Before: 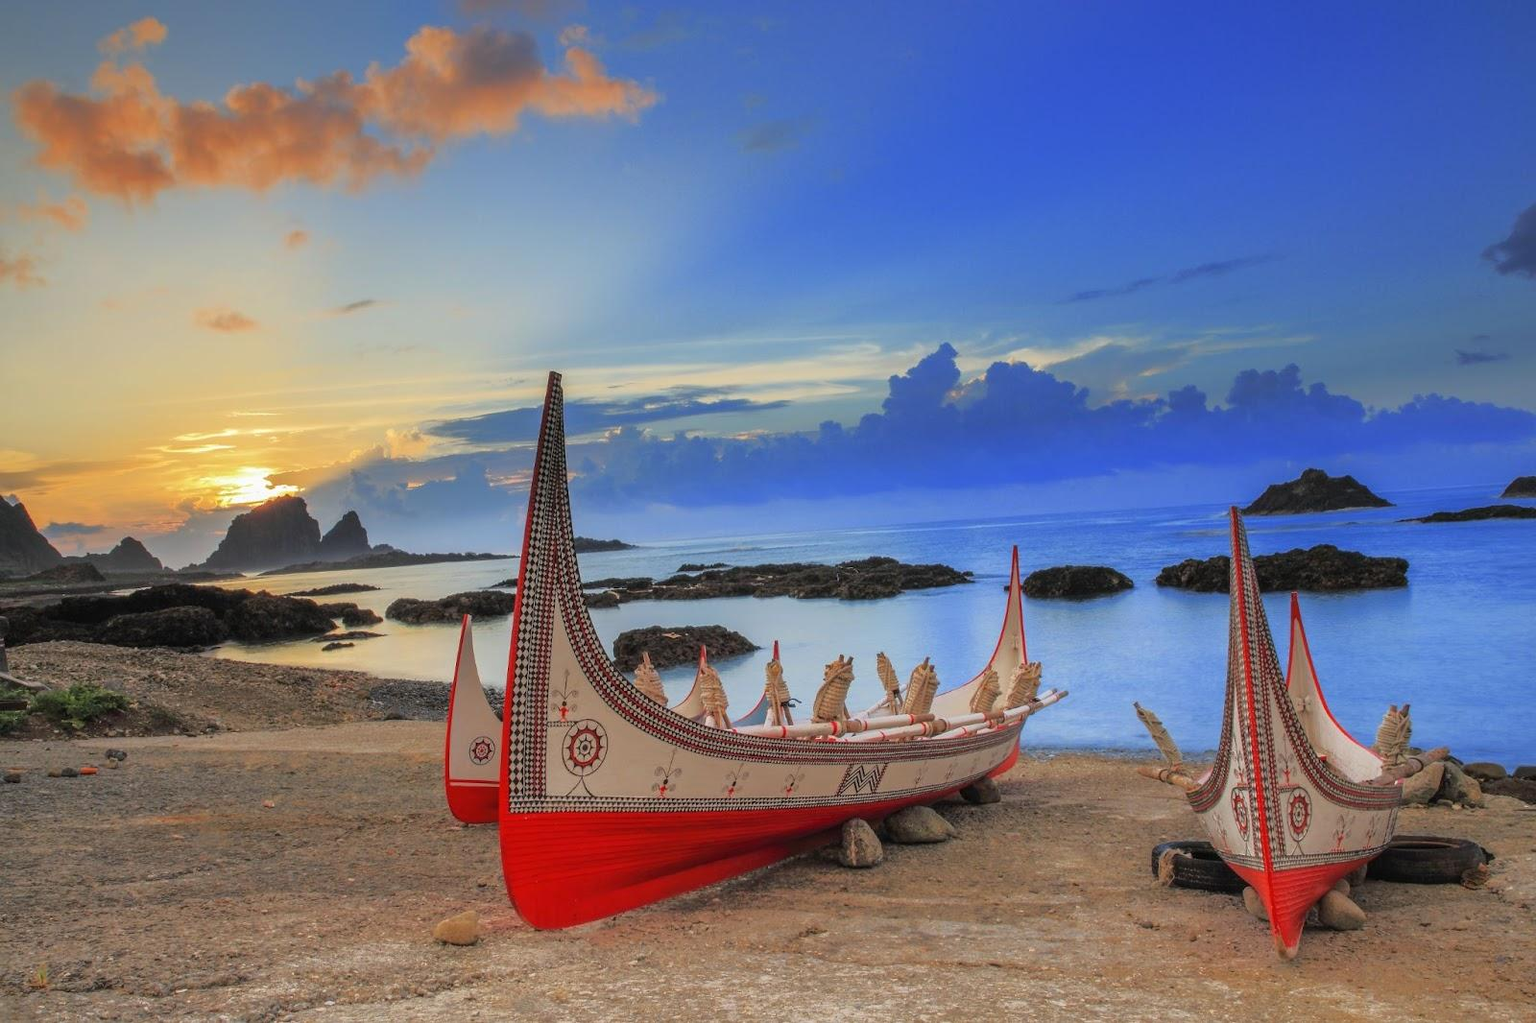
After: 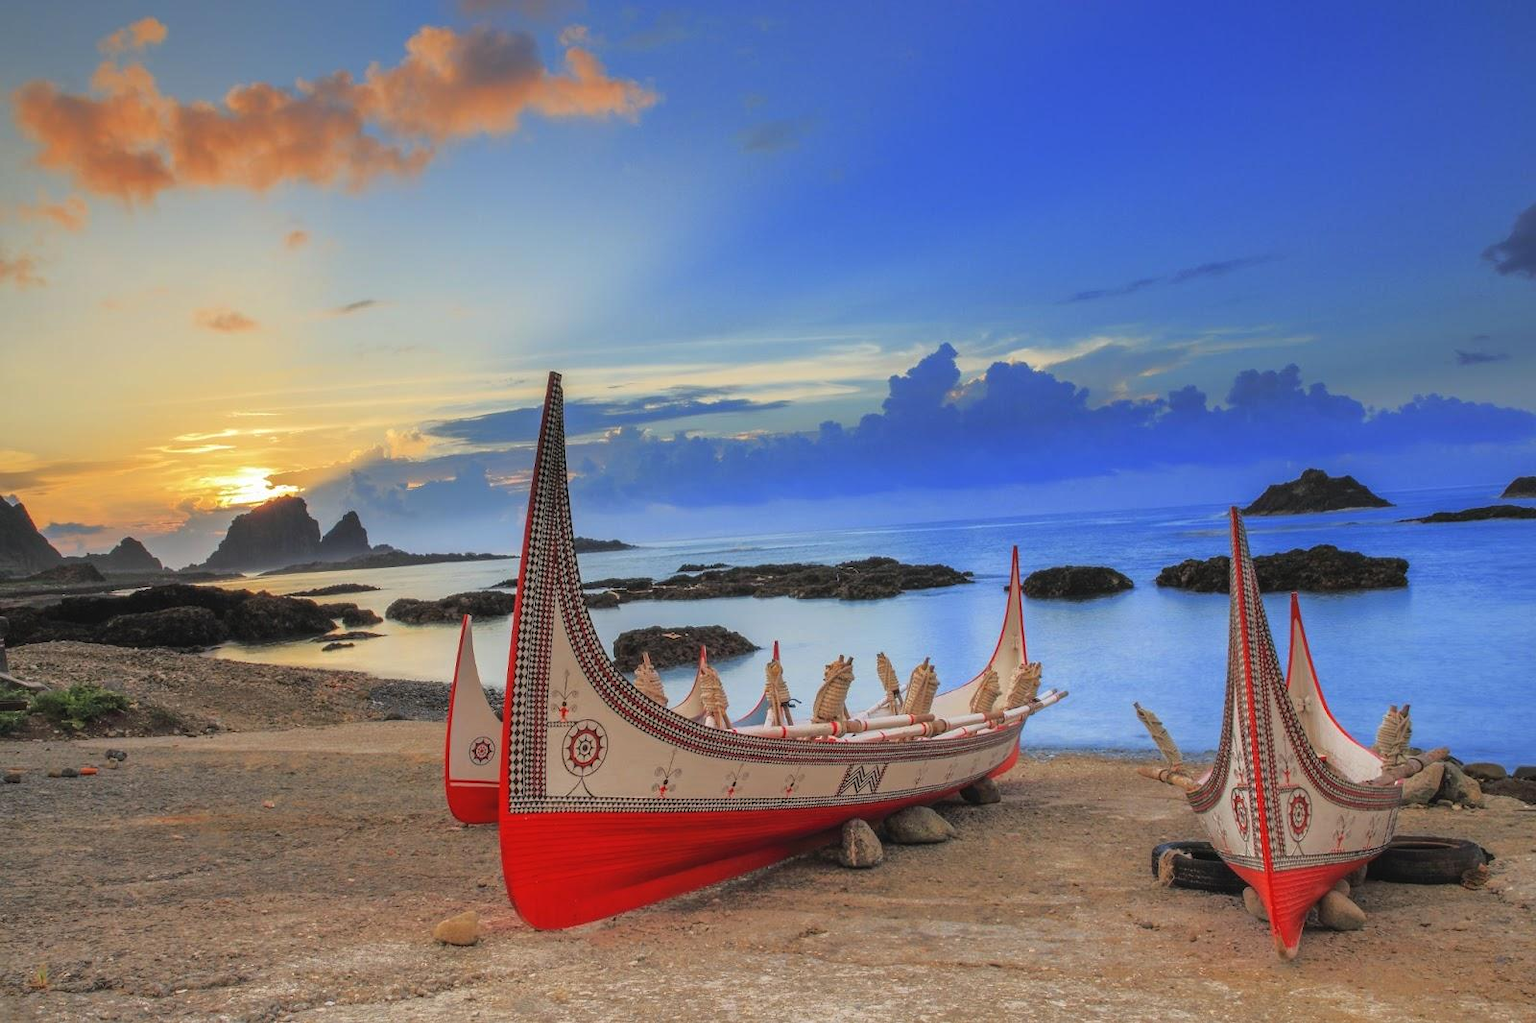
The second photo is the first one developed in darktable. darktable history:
exposure: black level correction -0.003, exposure 0.043 EV, compensate highlight preservation false
